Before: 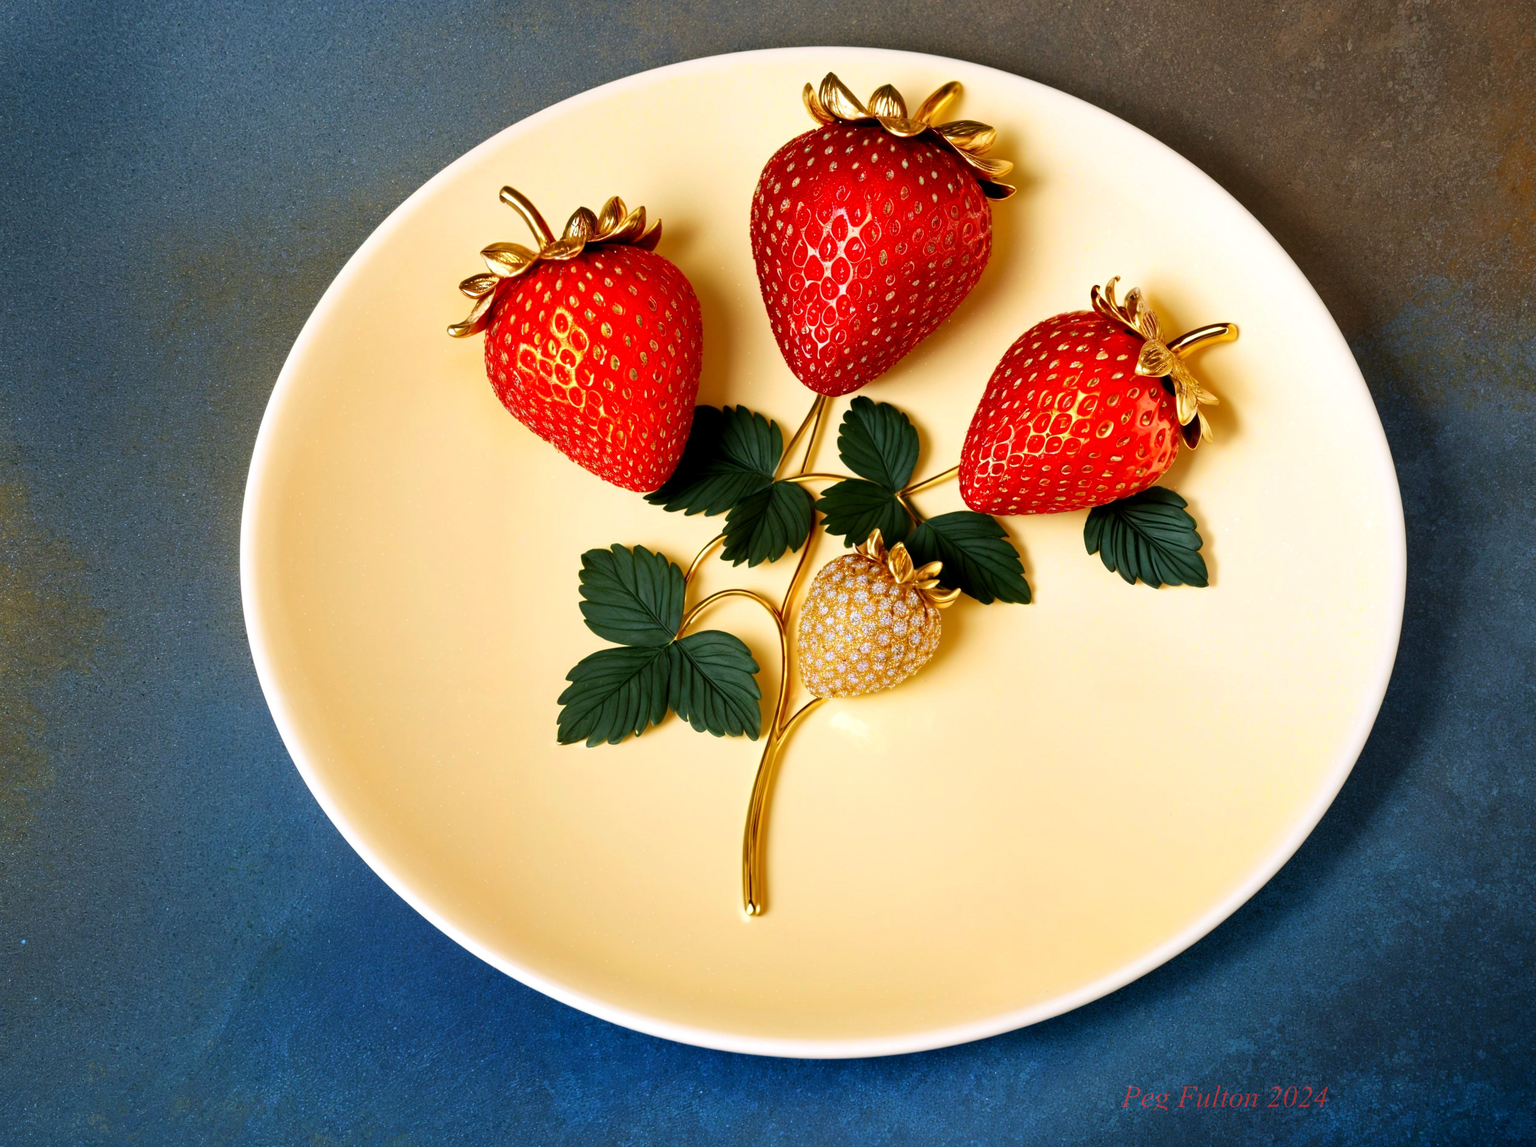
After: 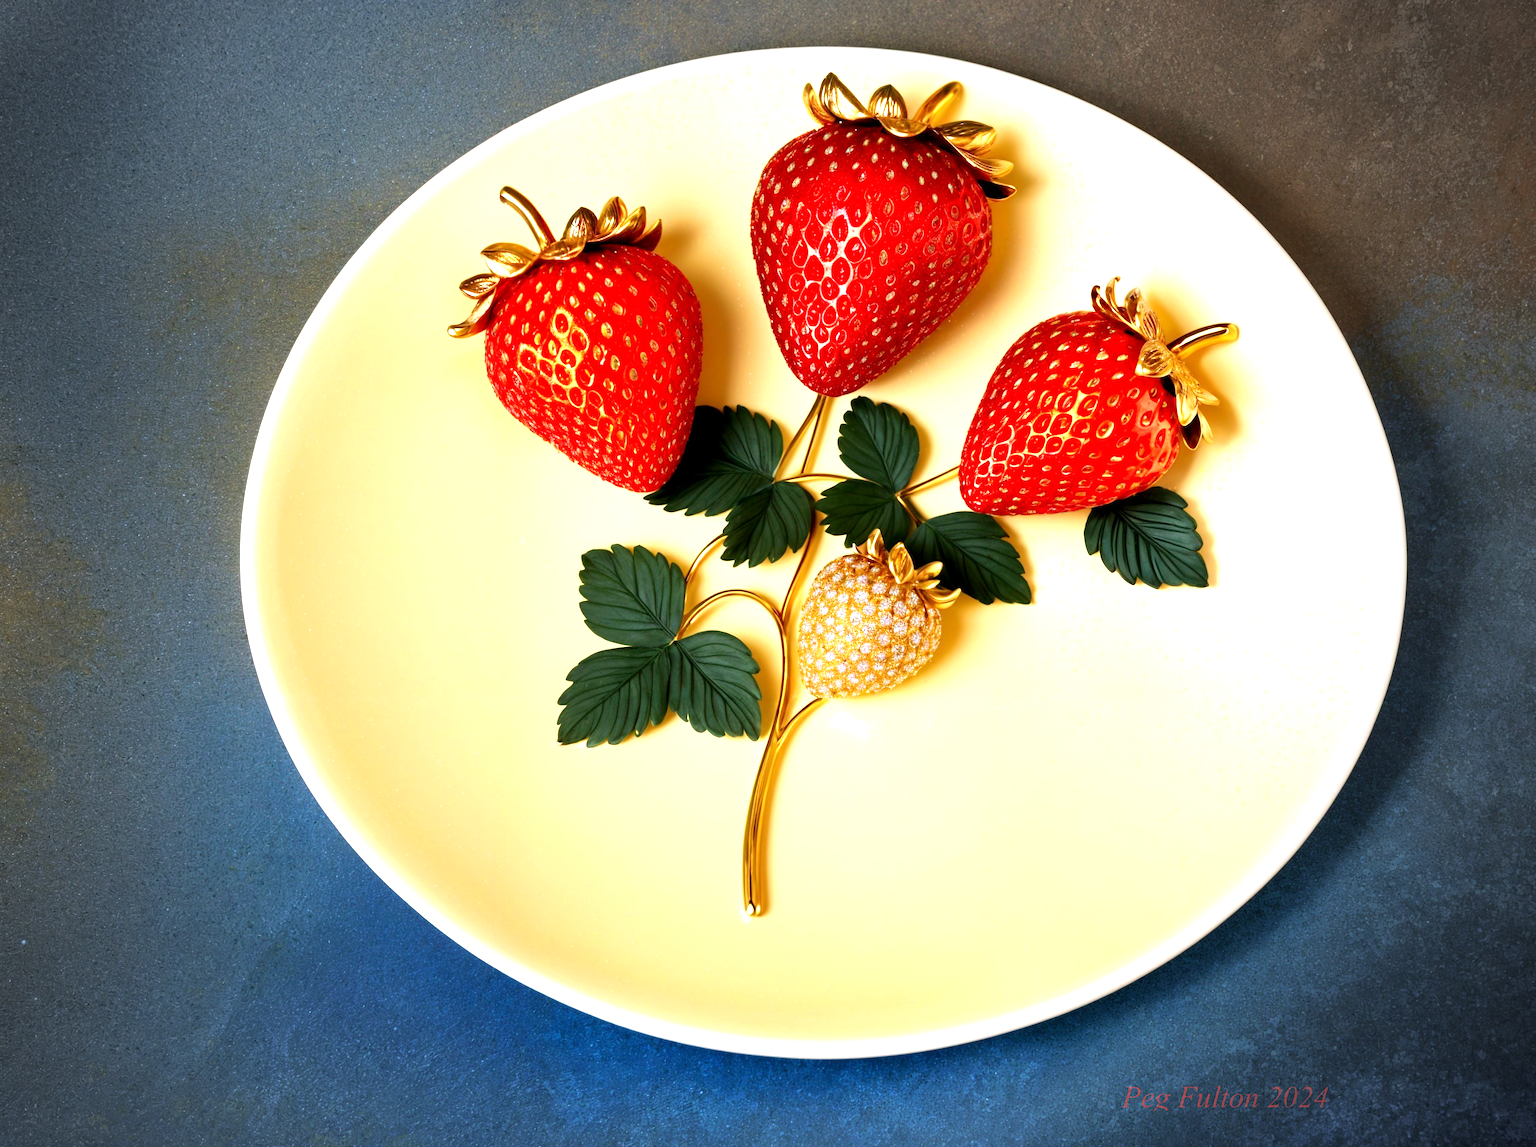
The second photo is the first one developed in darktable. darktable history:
vignetting: fall-off start 67.06%, width/height ratio 1.007
exposure: exposure 0.611 EV, compensate exposure bias true, compensate highlight preservation false
